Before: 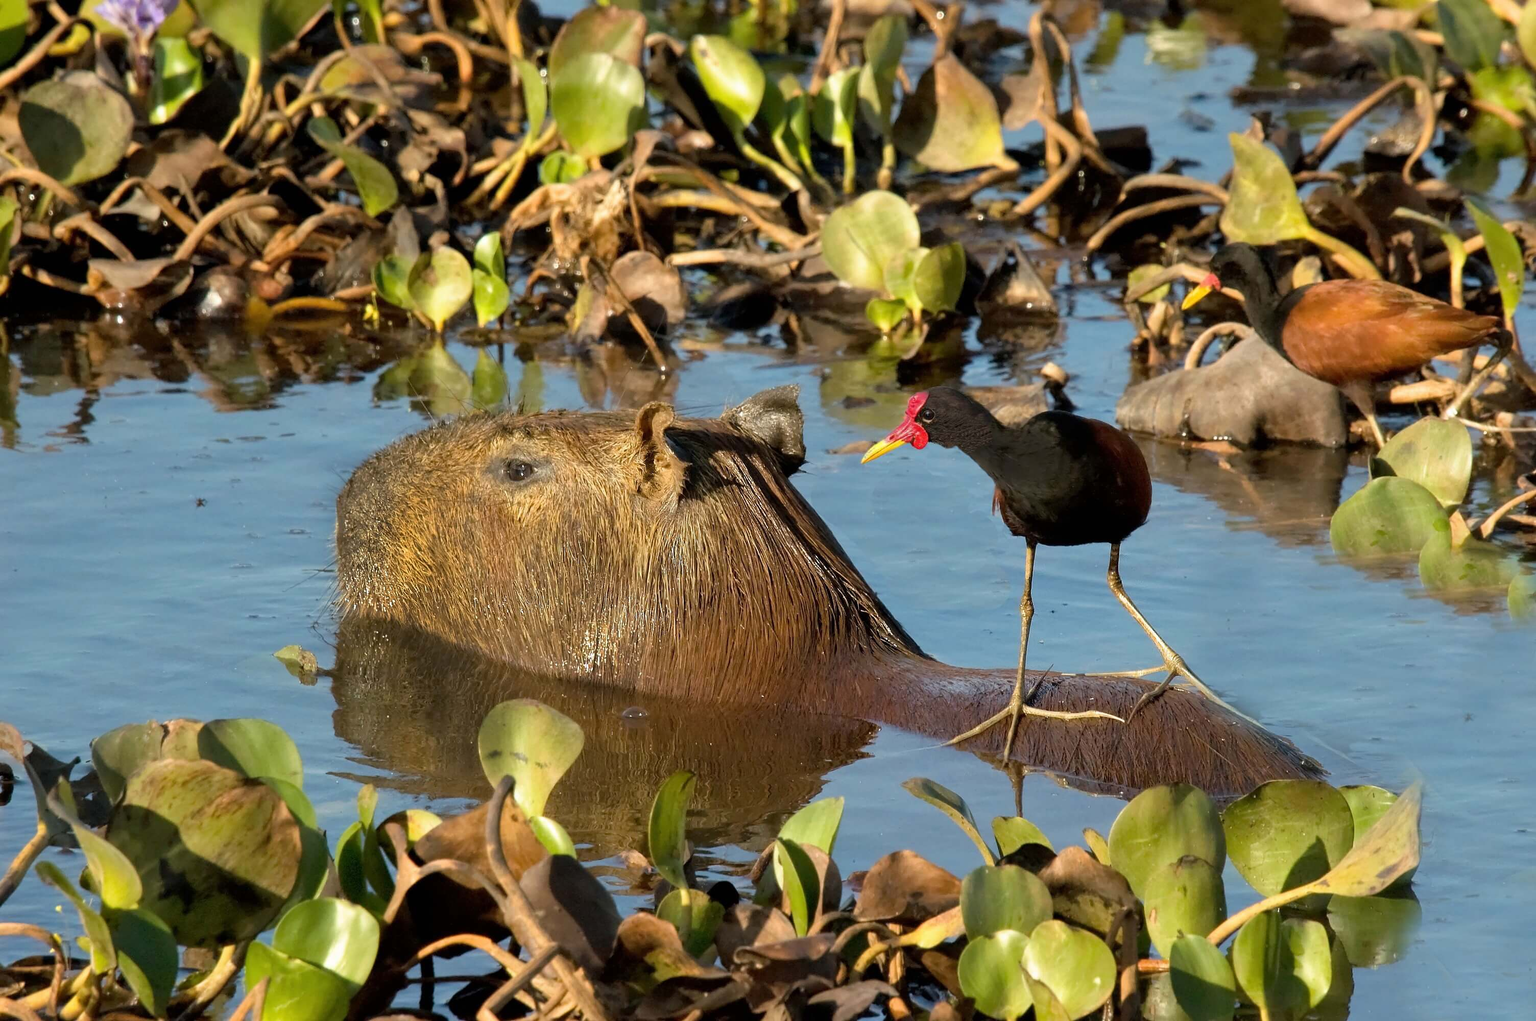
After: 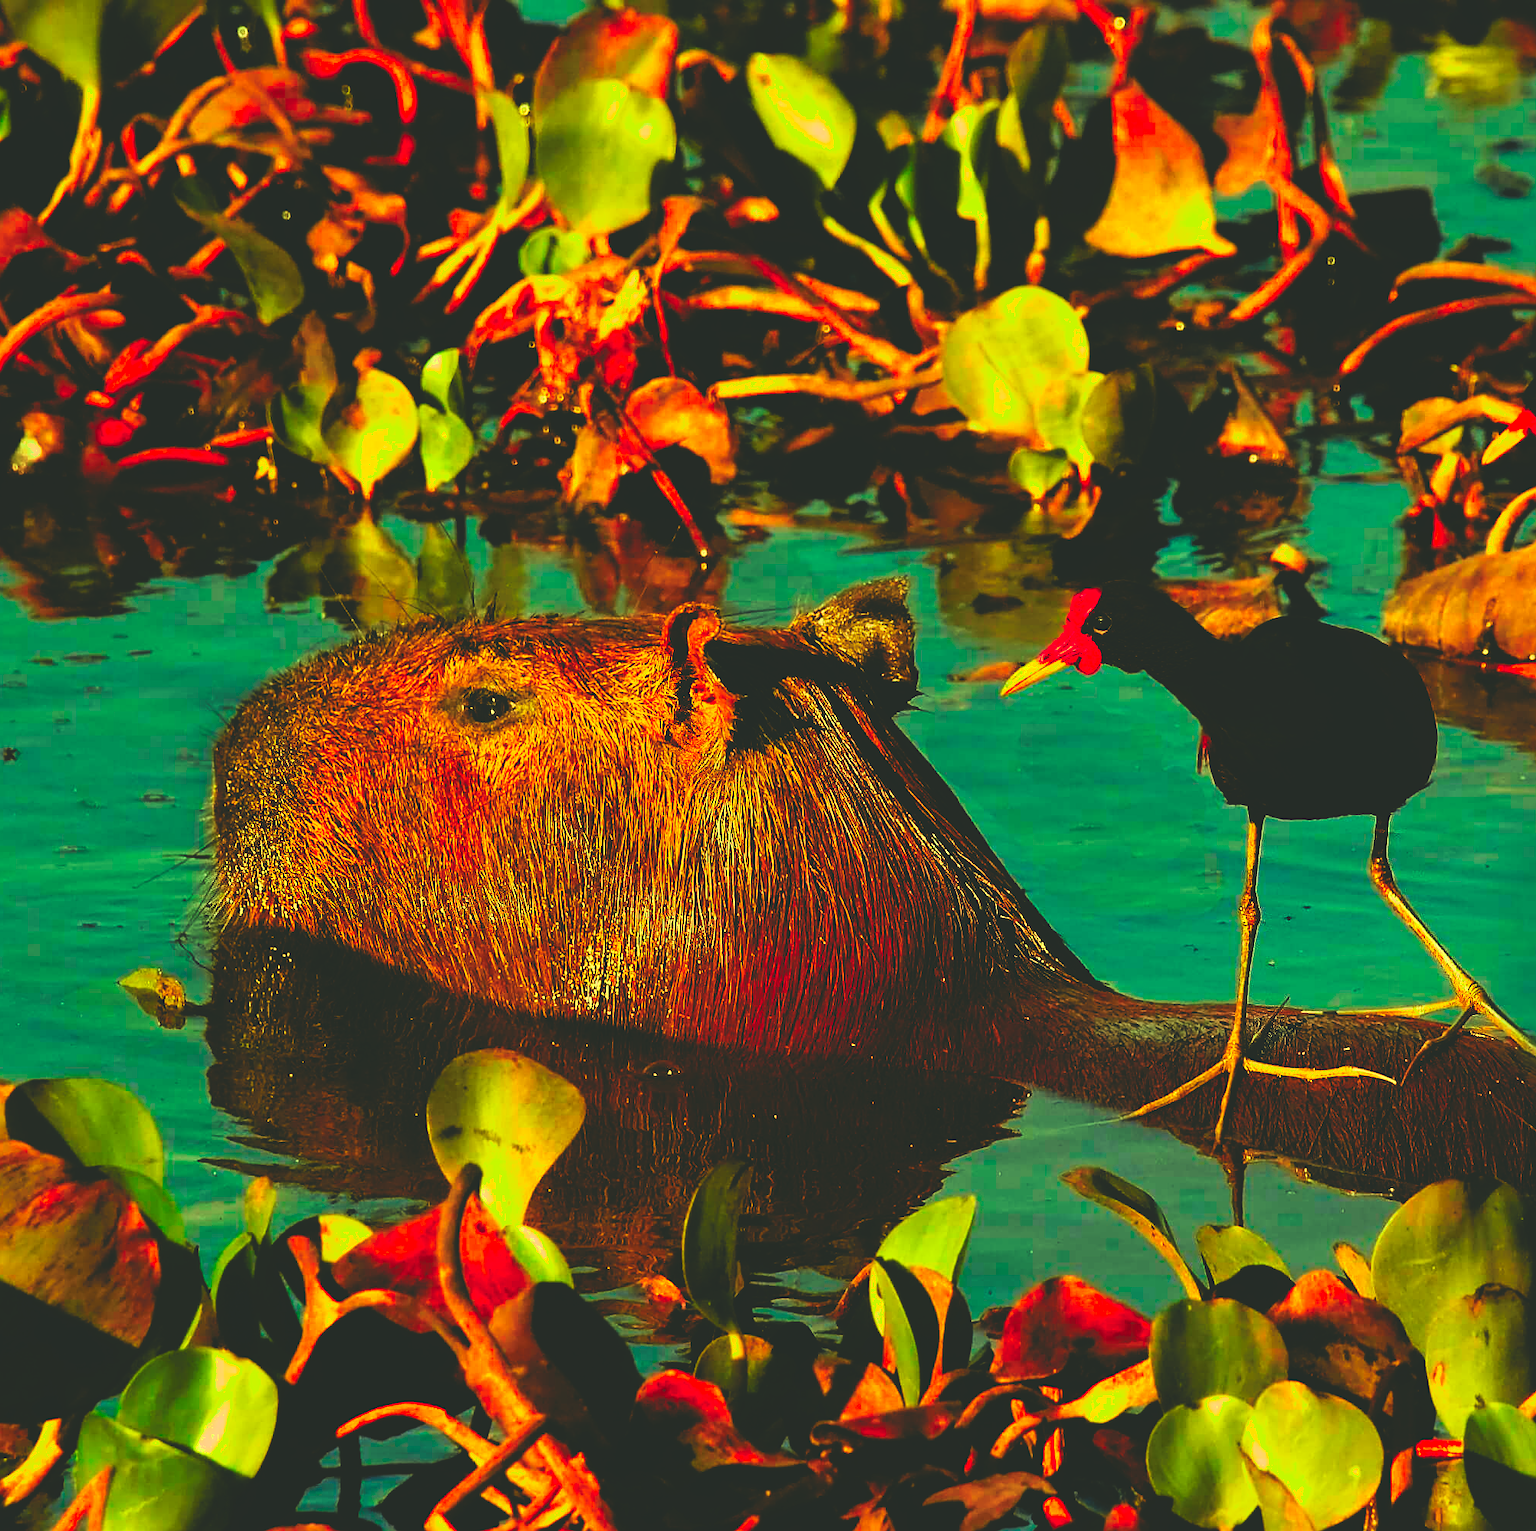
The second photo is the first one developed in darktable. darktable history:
exposure: compensate highlight preservation false
color correction: highlights a* -10.77, highlights b* 9.8, saturation 1.72
contrast brightness saturation: saturation 0.13
crop and rotate: left 12.673%, right 20.66%
sharpen: on, module defaults
base curve: curves: ch0 [(0, 0.036) (0.083, 0.04) (0.804, 1)], preserve colors none
white balance: red 1.08, blue 0.791
tone curve: curves: ch0 [(0, 0.009) (0.105, 0.054) (0.195, 0.132) (0.289, 0.278) (0.384, 0.391) (0.513, 0.53) (0.66, 0.667) (0.895, 0.863) (1, 0.919)]; ch1 [(0, 0) (0.161, 0.092) (0.35, 0.33) (0.403, 0.395) (0.456, 0.469) (0.502, 0.499) (0.519, 0.514) (0.576, 0.584) (0.642, 0.658) (0.701, 0.742) (1, 0.942)]; ch2 [(0, 0) (0.371, 0.362) (0.437, 0.437) (0.501, 0.5) (0.53, 0.528) (0.569, 0.564) (0.619, 0.58) (0.883, 0.752) (1, 0.929)], color space Lab, independent channels, preserve colors none
